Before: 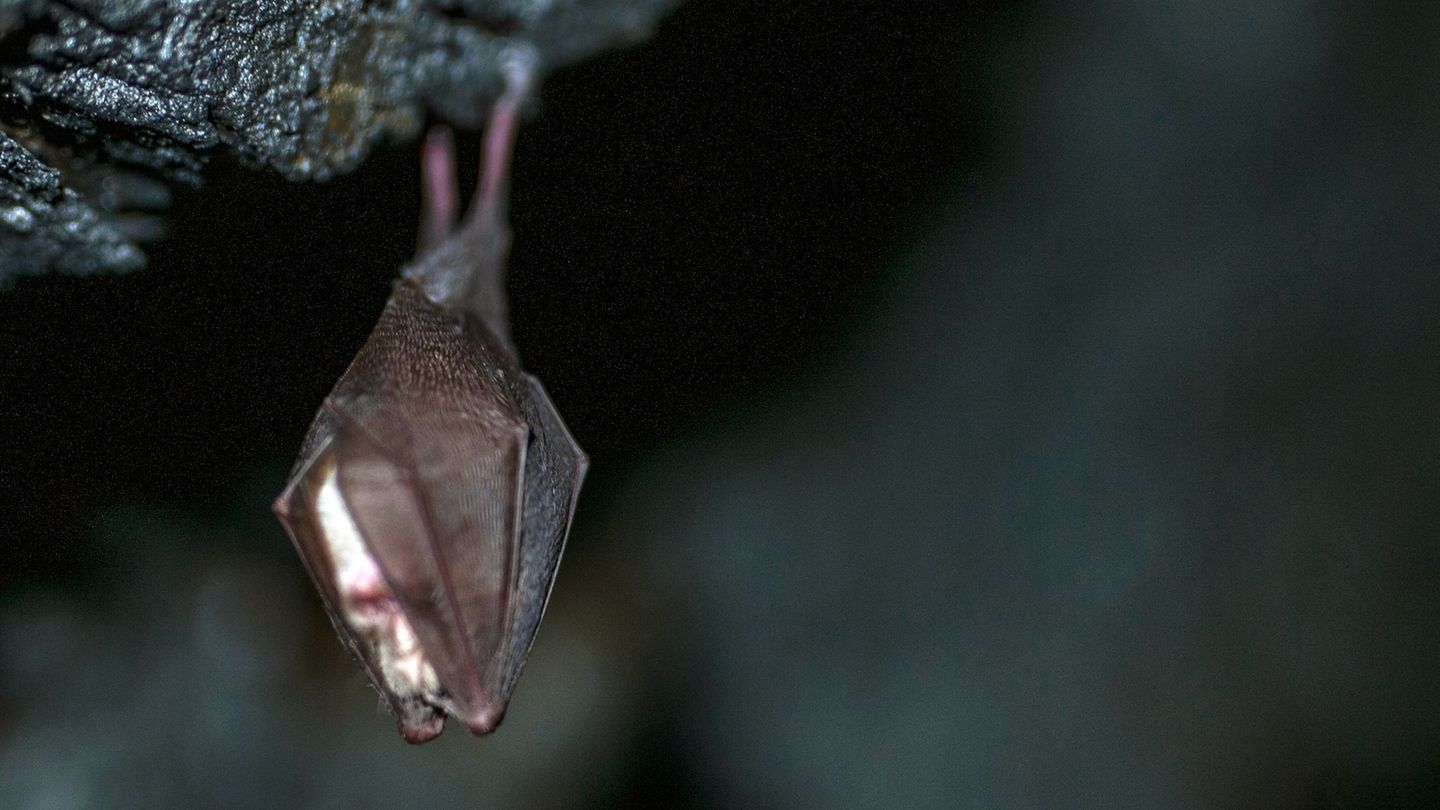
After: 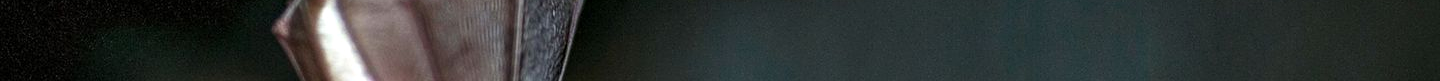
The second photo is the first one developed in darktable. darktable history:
contrast equalizer: octaves 7, y [[0.6 ×6], [0.55 ×6], [0 ×6], [0 ×6], [0 ×6]], mix 0.3
crop and rotate: top 59.084%, bottom 30.916%
